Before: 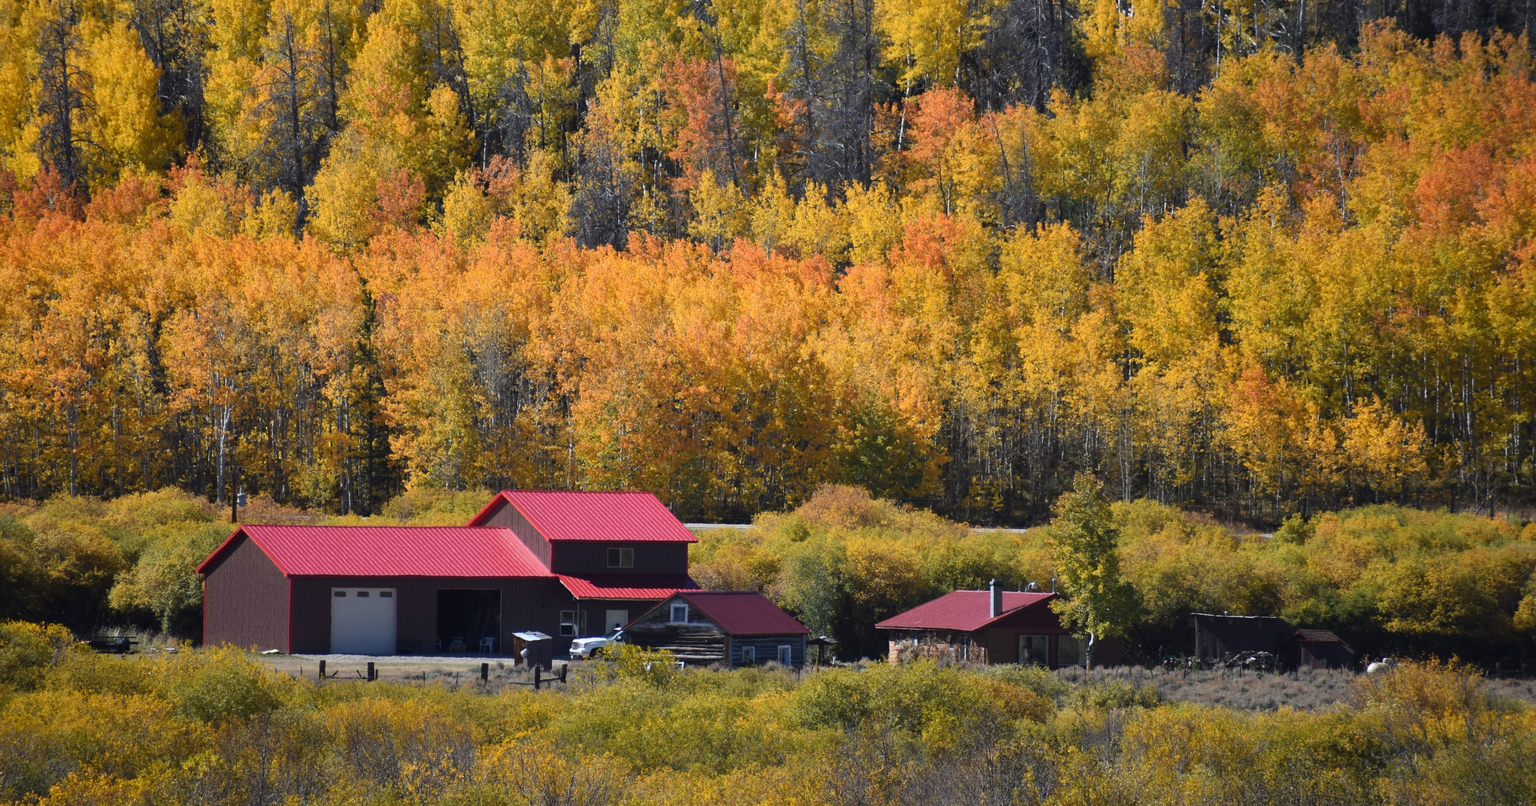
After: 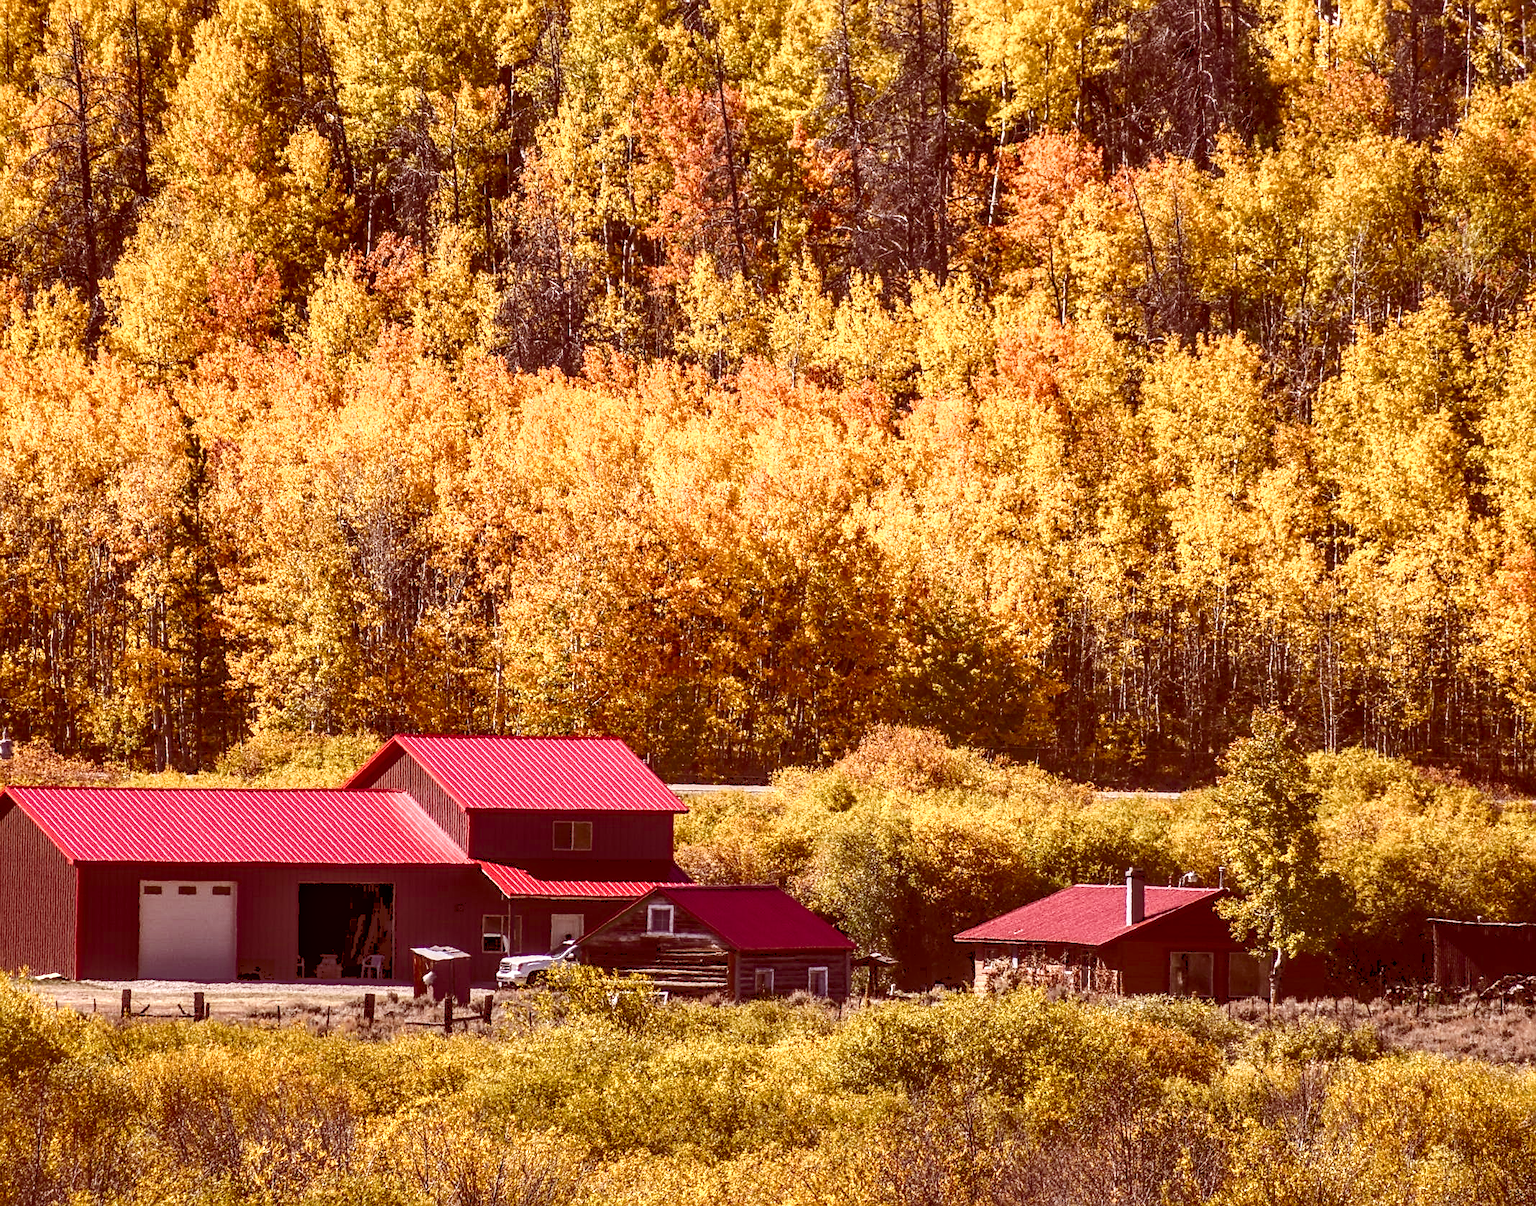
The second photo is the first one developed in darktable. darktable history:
sharpen: on, module defaults
tone curve: curves: ch0 [(0, 0) (0.003, 0.203) (0.011, 0.203) (0.025, 0.21) (0.044, 0.22) (0.069, 0.231) (0.1, 0.243) (0.136, 0.255) (0.177, 0.277) (0.224, 0.305) (0.277, 0.346) (0.335, 0.412) (0.399, 0.492) (0.468, 0.571) (0.543, 0.658) (0.623, 0.75) (0.709, 0.837) (0.801, 0.905) (0.898, 0.955) (1, 1)], color space Lab, independent channels, preserve colors none
crop and rotate: left 15.518%, right 17.697%
color correction: highlights a* 9.5, highlights b* 8.82, shadows a* 39.62, shadows b* 39.72, saturation 0.783
color balance rgb: global offset › luminance -0.502%, perceptual saturation grading › global saturation 20%, perceptual saturation grading › highlights -25.301%, perceptual saturation grading › shadows 50.084%
local contrast: highlights 1%, shadows 4%, detail 182%
